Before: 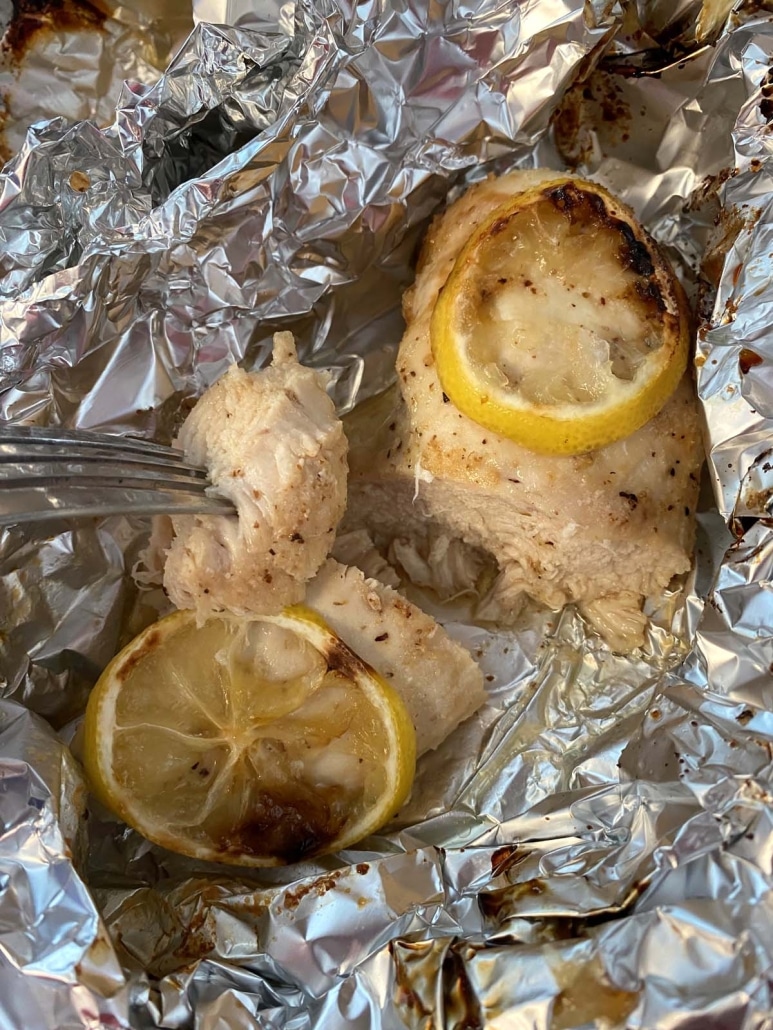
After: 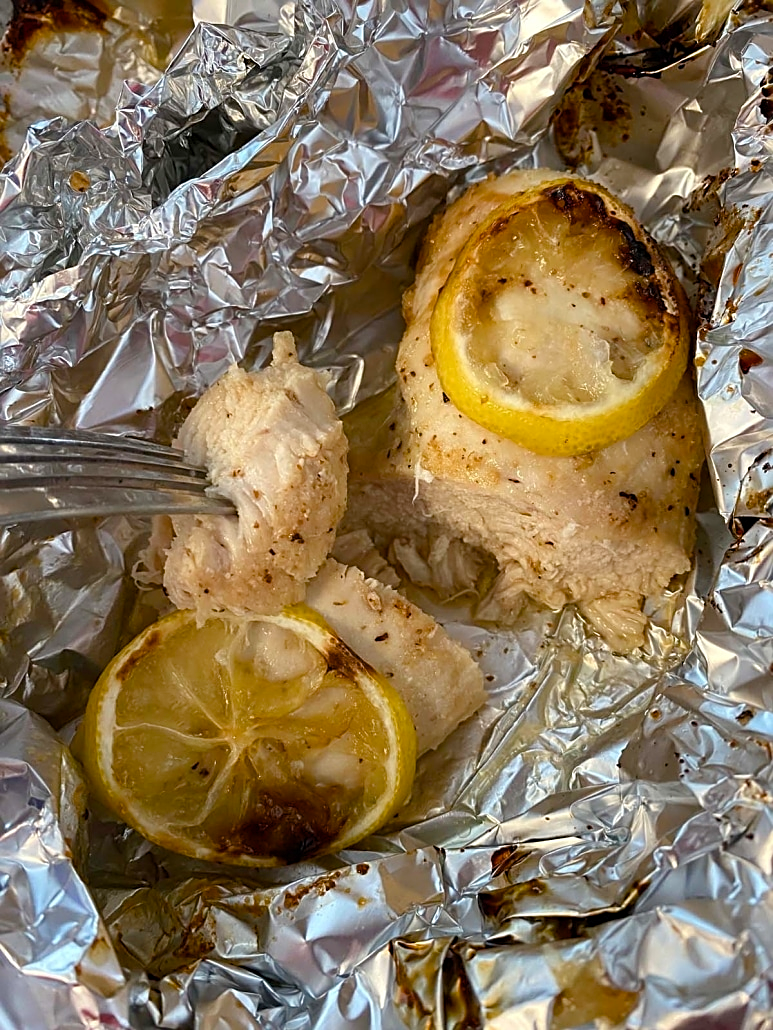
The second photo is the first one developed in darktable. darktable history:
shadows and highlights: shadows 20.31, highlights -20.02, soften with gaussian
sharpen: on, module defaults
color balance rgb: linear chroma grading › shadows -7.632%, linear chroma grading › global chroma 9.837%, perceptual saturation grading › global saturation 20%, perceptual saturation grading › highlights -25.503%, perceptual saturation grading › shadows 25.802%
